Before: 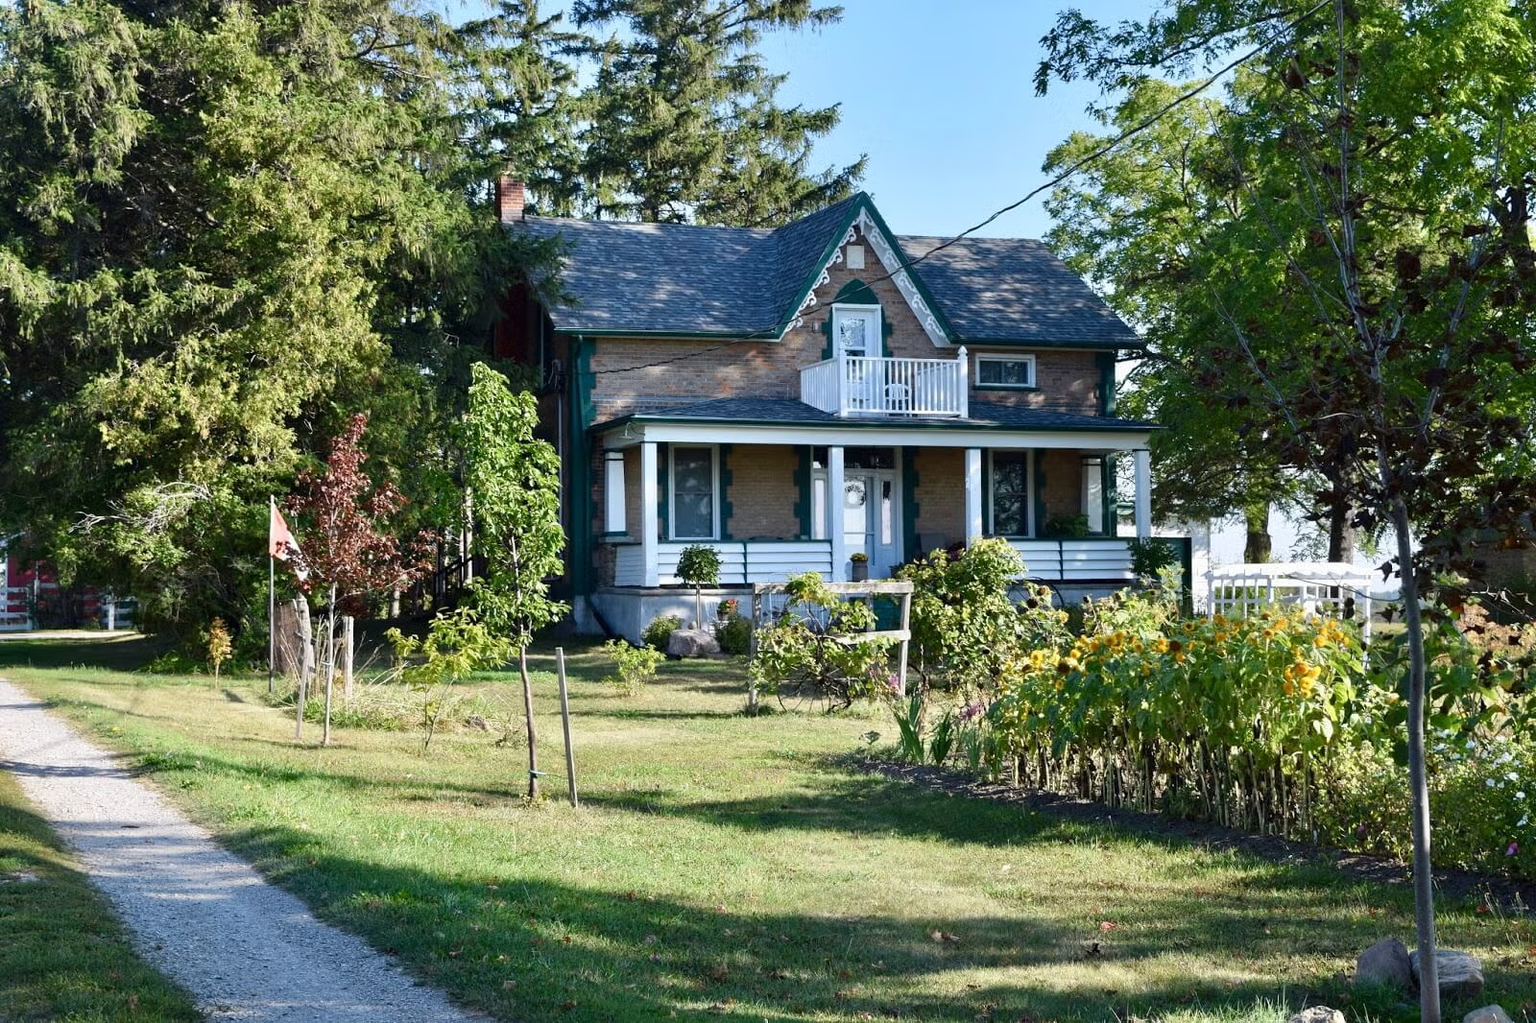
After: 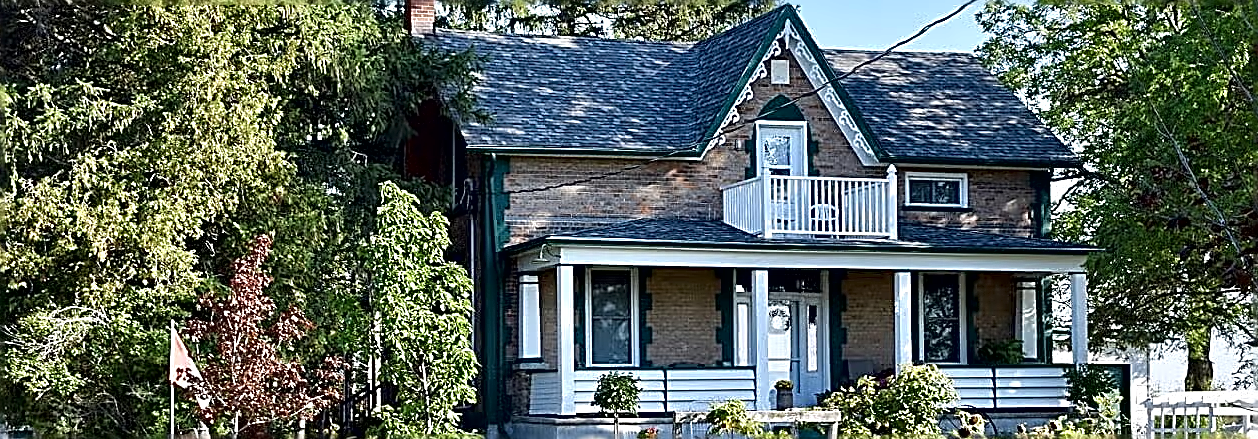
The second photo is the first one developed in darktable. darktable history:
crop: left 6.95%, top 18.442%, right 14.378%, bottom 40.335%
local contrast: mode bilateral grid, contrast 21, coarseness 50, detail 179%, midtone range 0.2
contrast equalizer: y [[0.6 ×6], [0.55 ×6], [0 ×6], [0 ×6], [0 ×6]], mix 0.147
sharpen: amount 1.998
